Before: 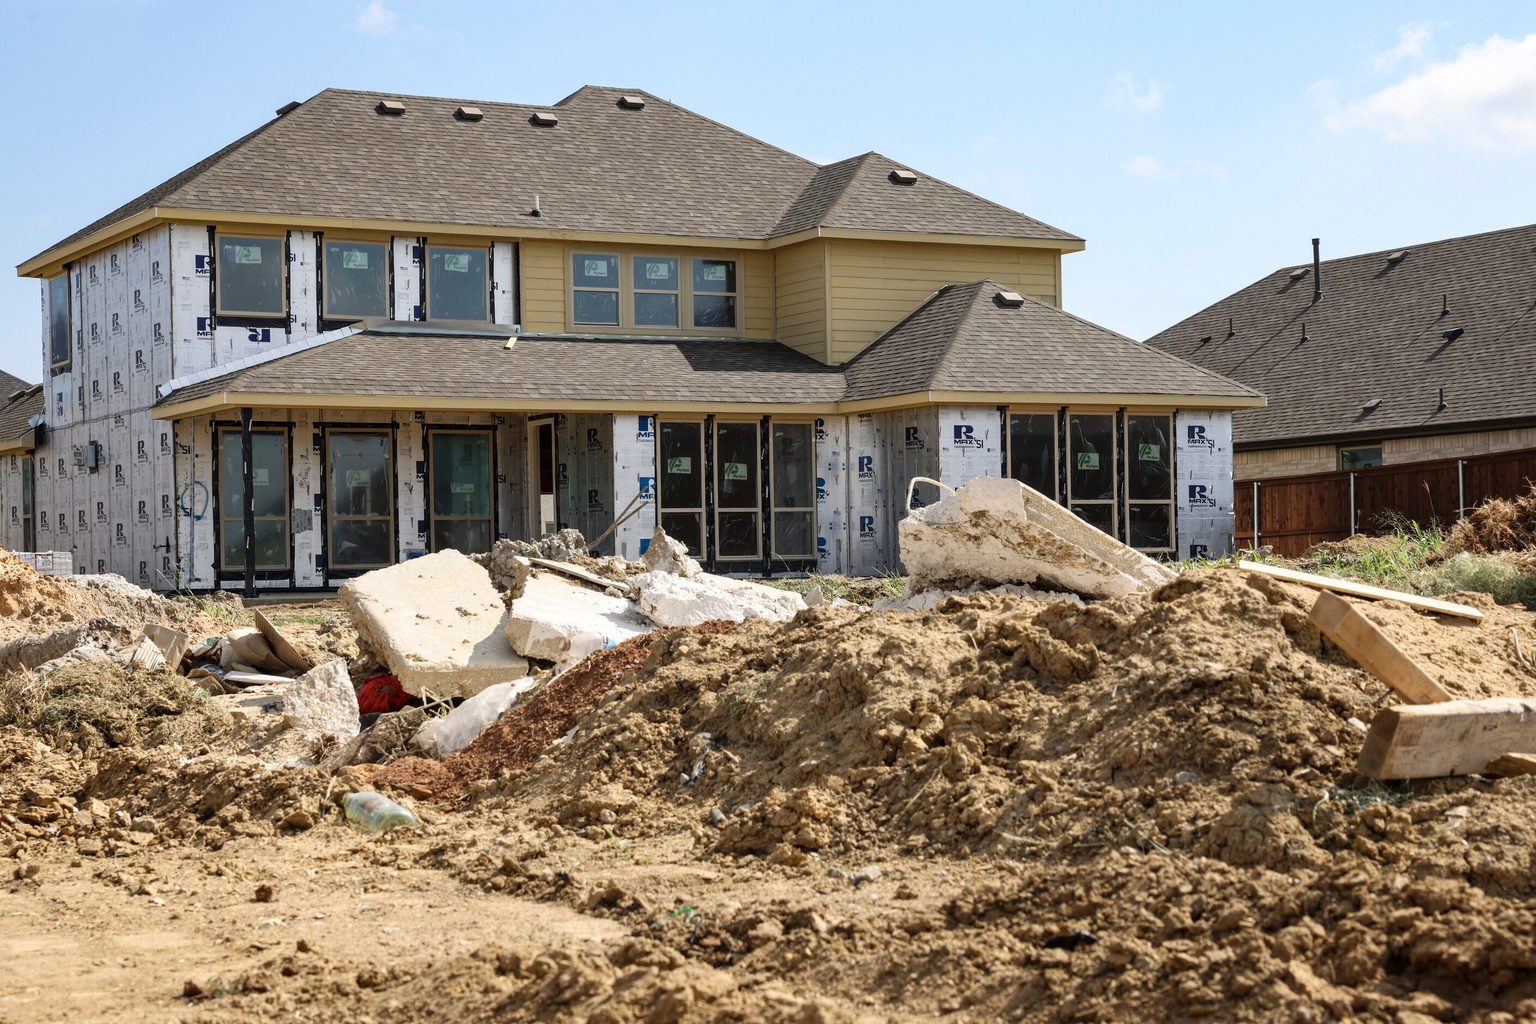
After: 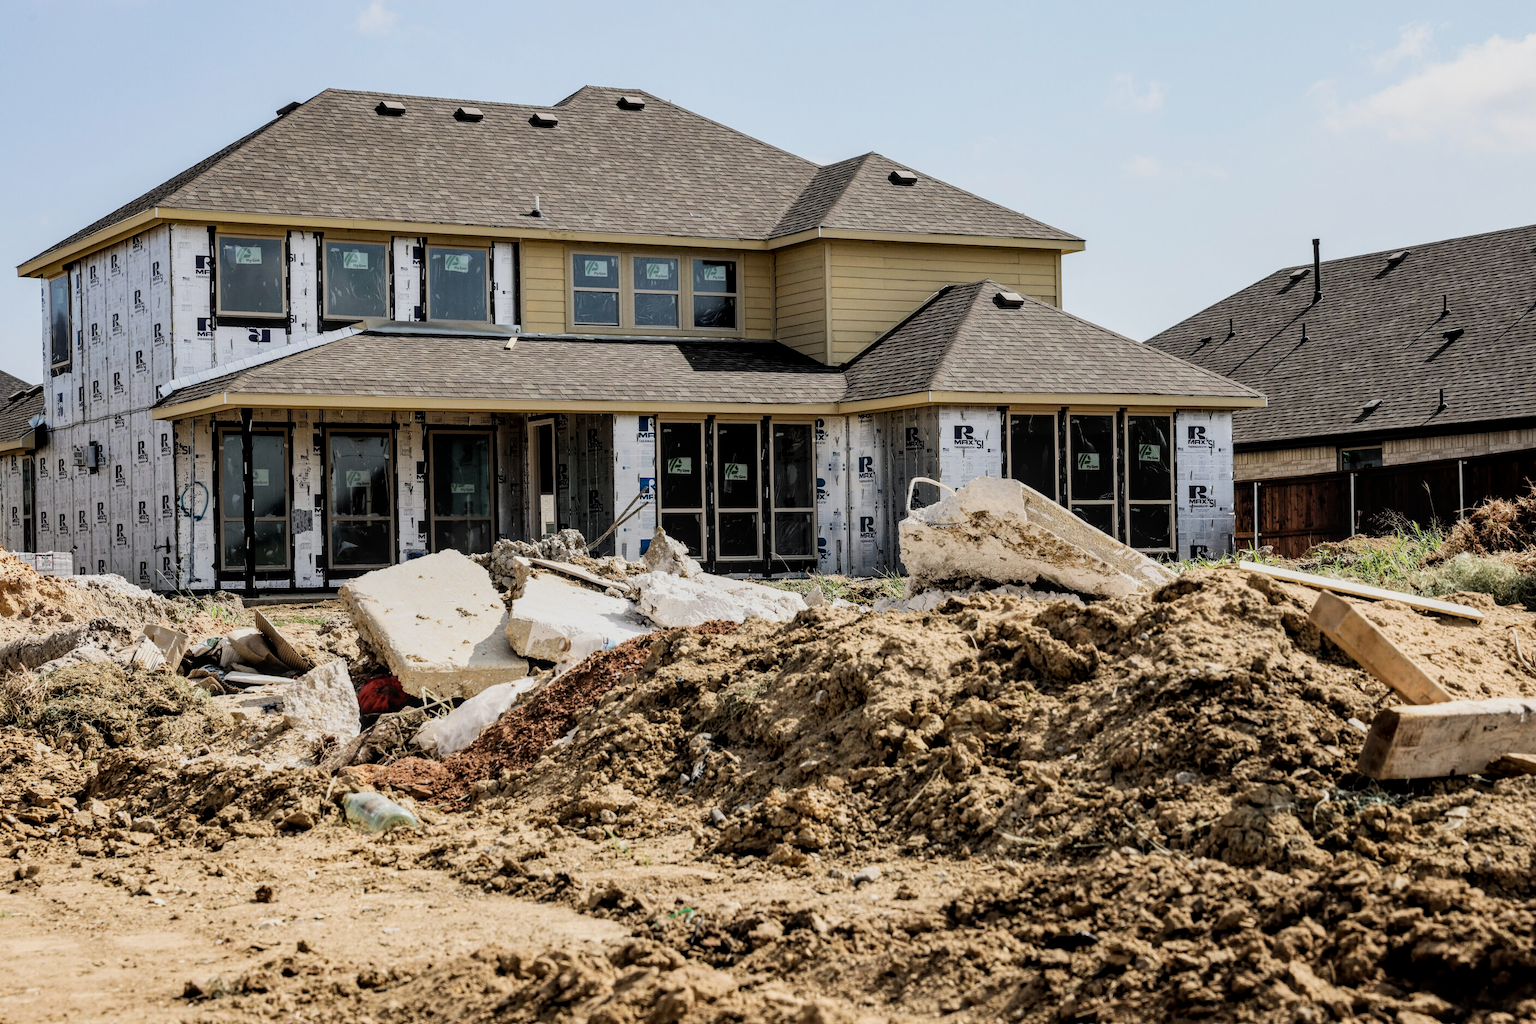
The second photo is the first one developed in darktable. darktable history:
filmic rgb: black relative exposure -5 EV, hardness 2.88, contrast 1.3, highlights saturation mix -30%
local contrast: on, module defaults
